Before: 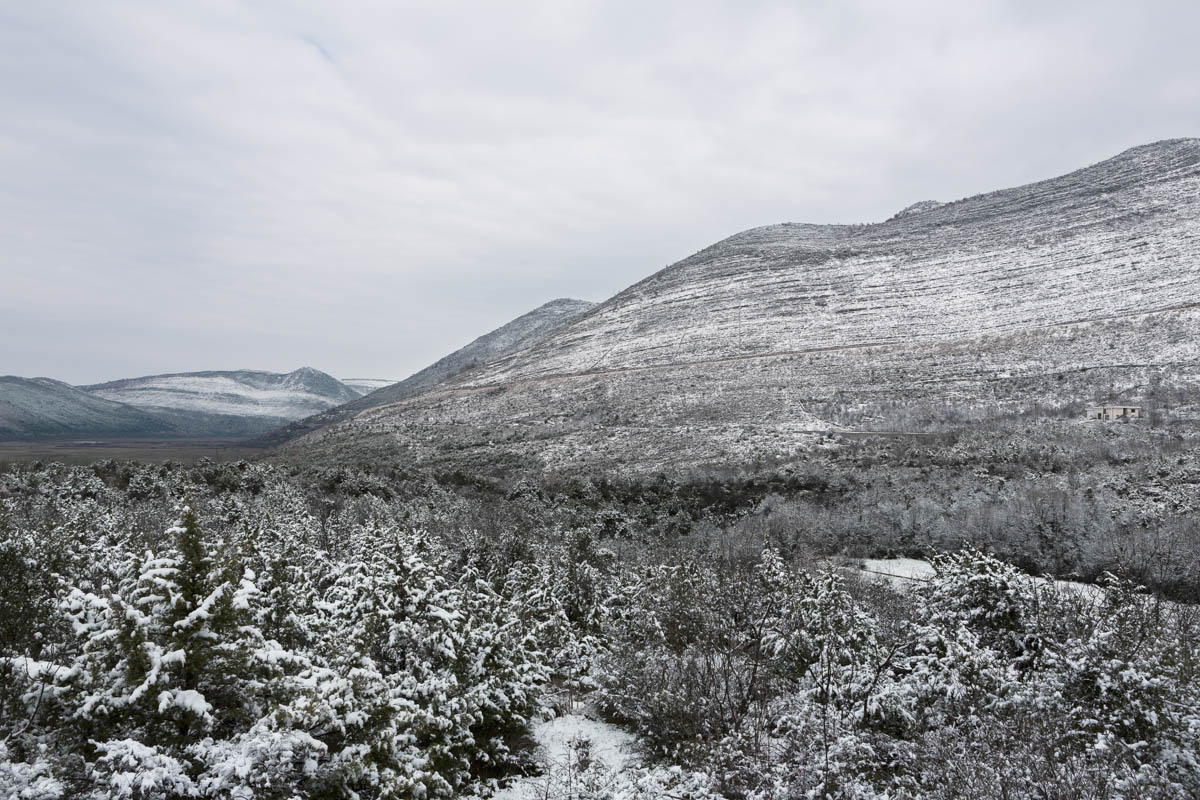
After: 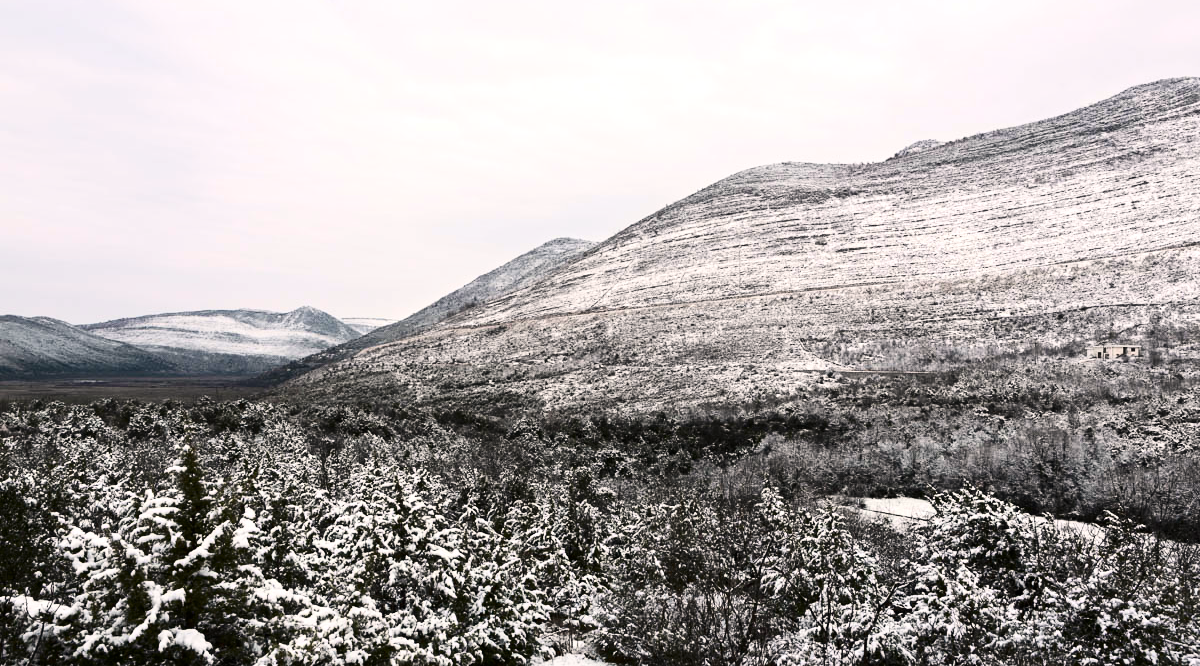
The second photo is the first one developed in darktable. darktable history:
color correction: highlights a* 3.84, highlights b* 5.07
contrast brightness saturation: contrast 0.28
crop: top 7.625%, bottom 8.027%
tone equalizer: -8 EV -0.417 EV, -7 EV -0.389 EV, -6 EV -0.333 EV, -5 EV -0.222 EV, -3 EV 0.222 EV, -2 EV 0.333 EV, -1 EV 0.389 EV, +0 EV 0.417 EV, edges refinement/feathering 500, mask exposure compensation -1.57 EV, preserve details no
